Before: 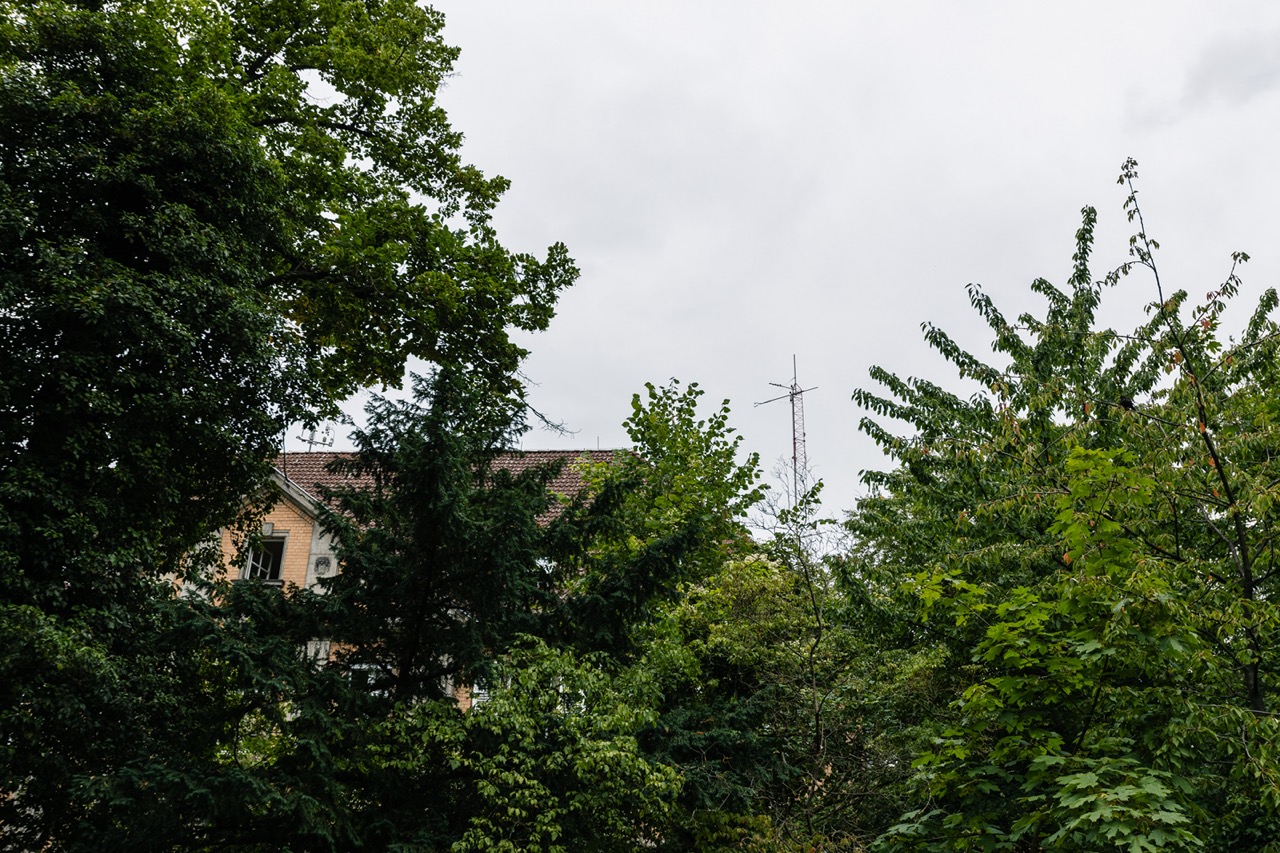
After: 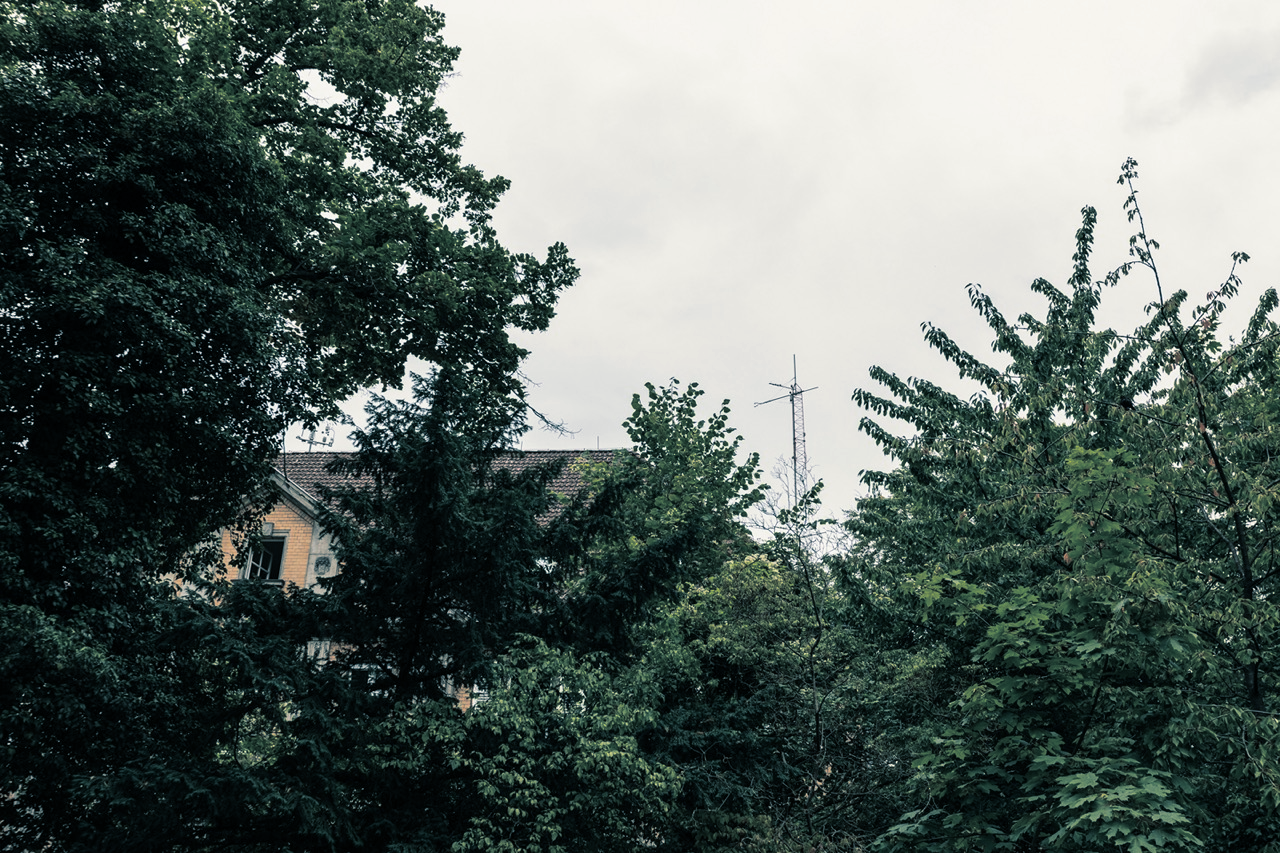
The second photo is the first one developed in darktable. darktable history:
split-toning: shadows › hue 205.2°, shadows › saturation 0.43, highlights › hue 54°, highlights › saturation 0.54
white balance: red 1, blue 1
exposure: compensate highlight preservation false
